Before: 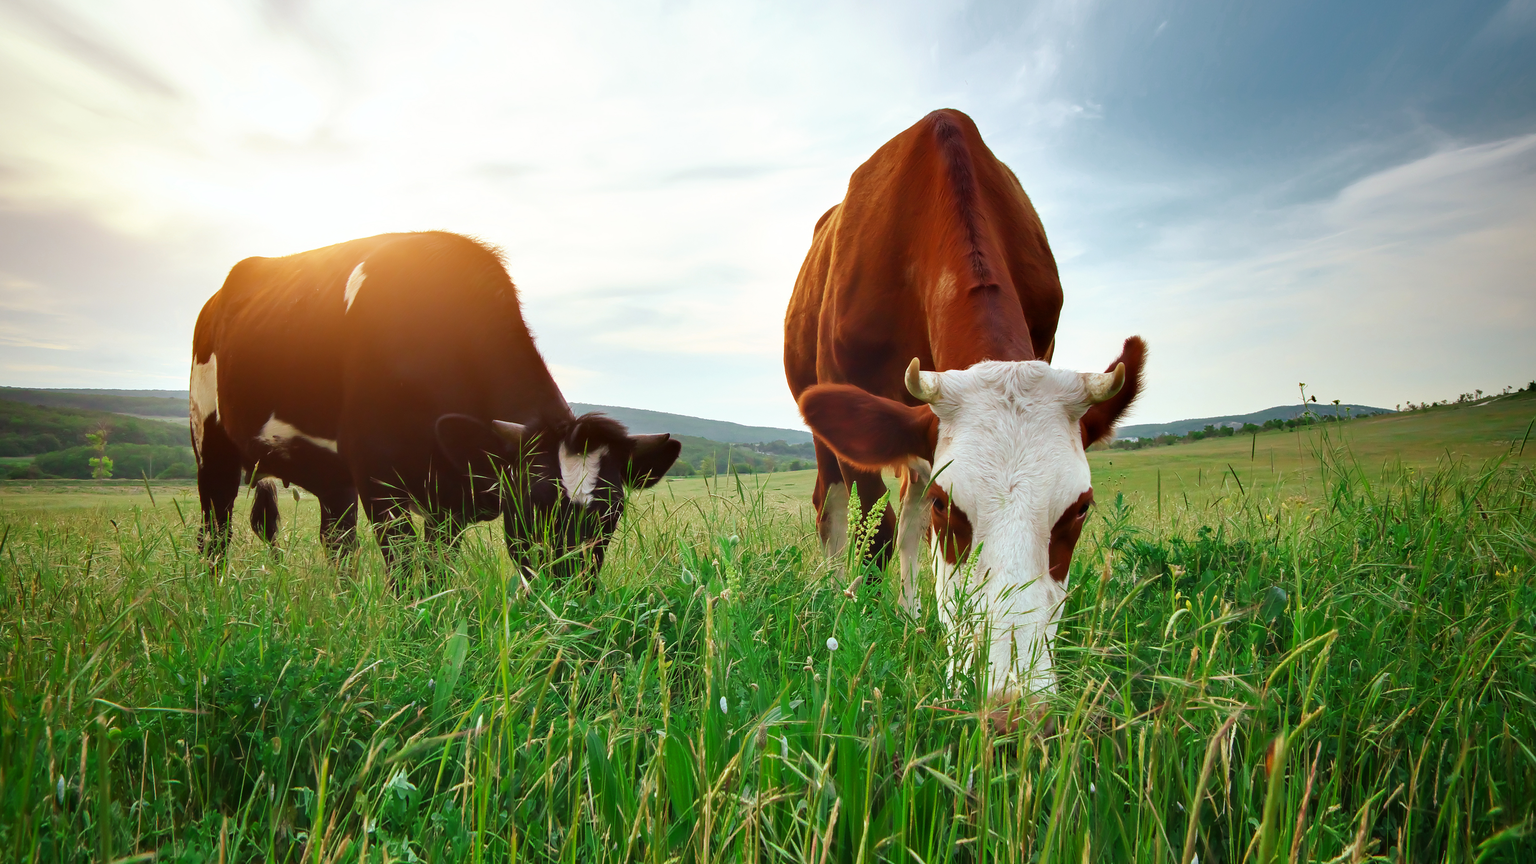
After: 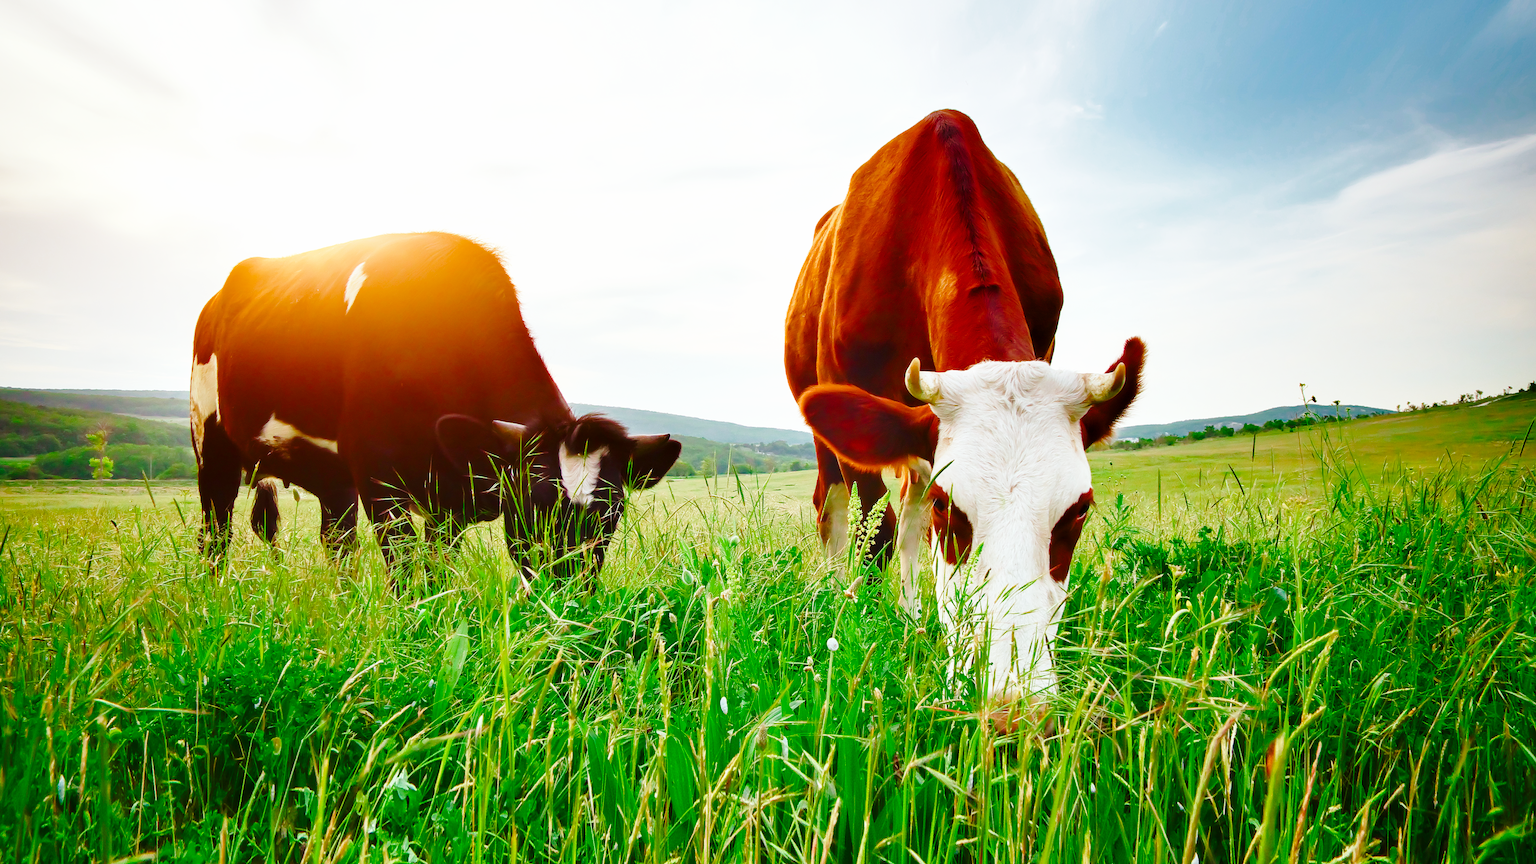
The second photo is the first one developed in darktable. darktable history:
tone equalizer: -7 EV 0.194 EV, -6 EV 0.088 EV, -5 EV 0.07 EV, -4 EV 0.07 EV, -2 EV -0.022 EV, -1 EV -0.065 EV, +0 EV -0.049 EV
color balance rgb: linear chroma grading › global chroma 14.876%, perceptual saturation grading › global saturation 20%, perceptual saturation grading › highlights -49.324%, perceptual saturation grading › shadows 25.48%
base curve: curves: ch0 [(0, 0) (0.028, 0.03) (0.121, 0.232) (0.46, 0.748) (0.859, 0.968) (1, 1)], preserve colors none
